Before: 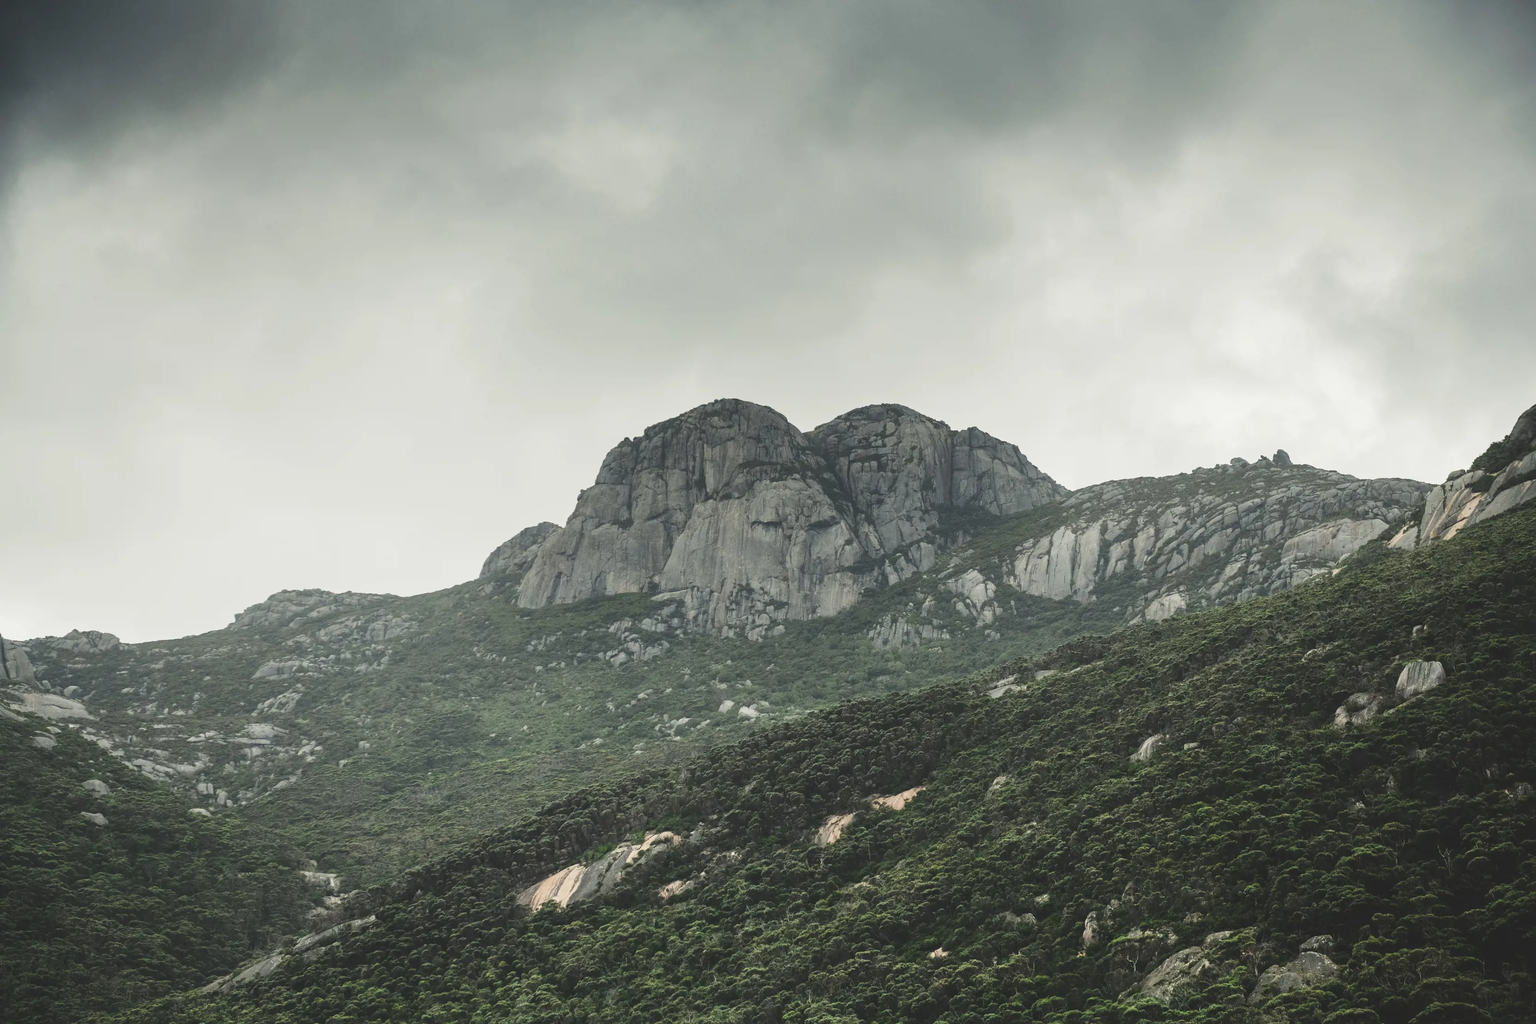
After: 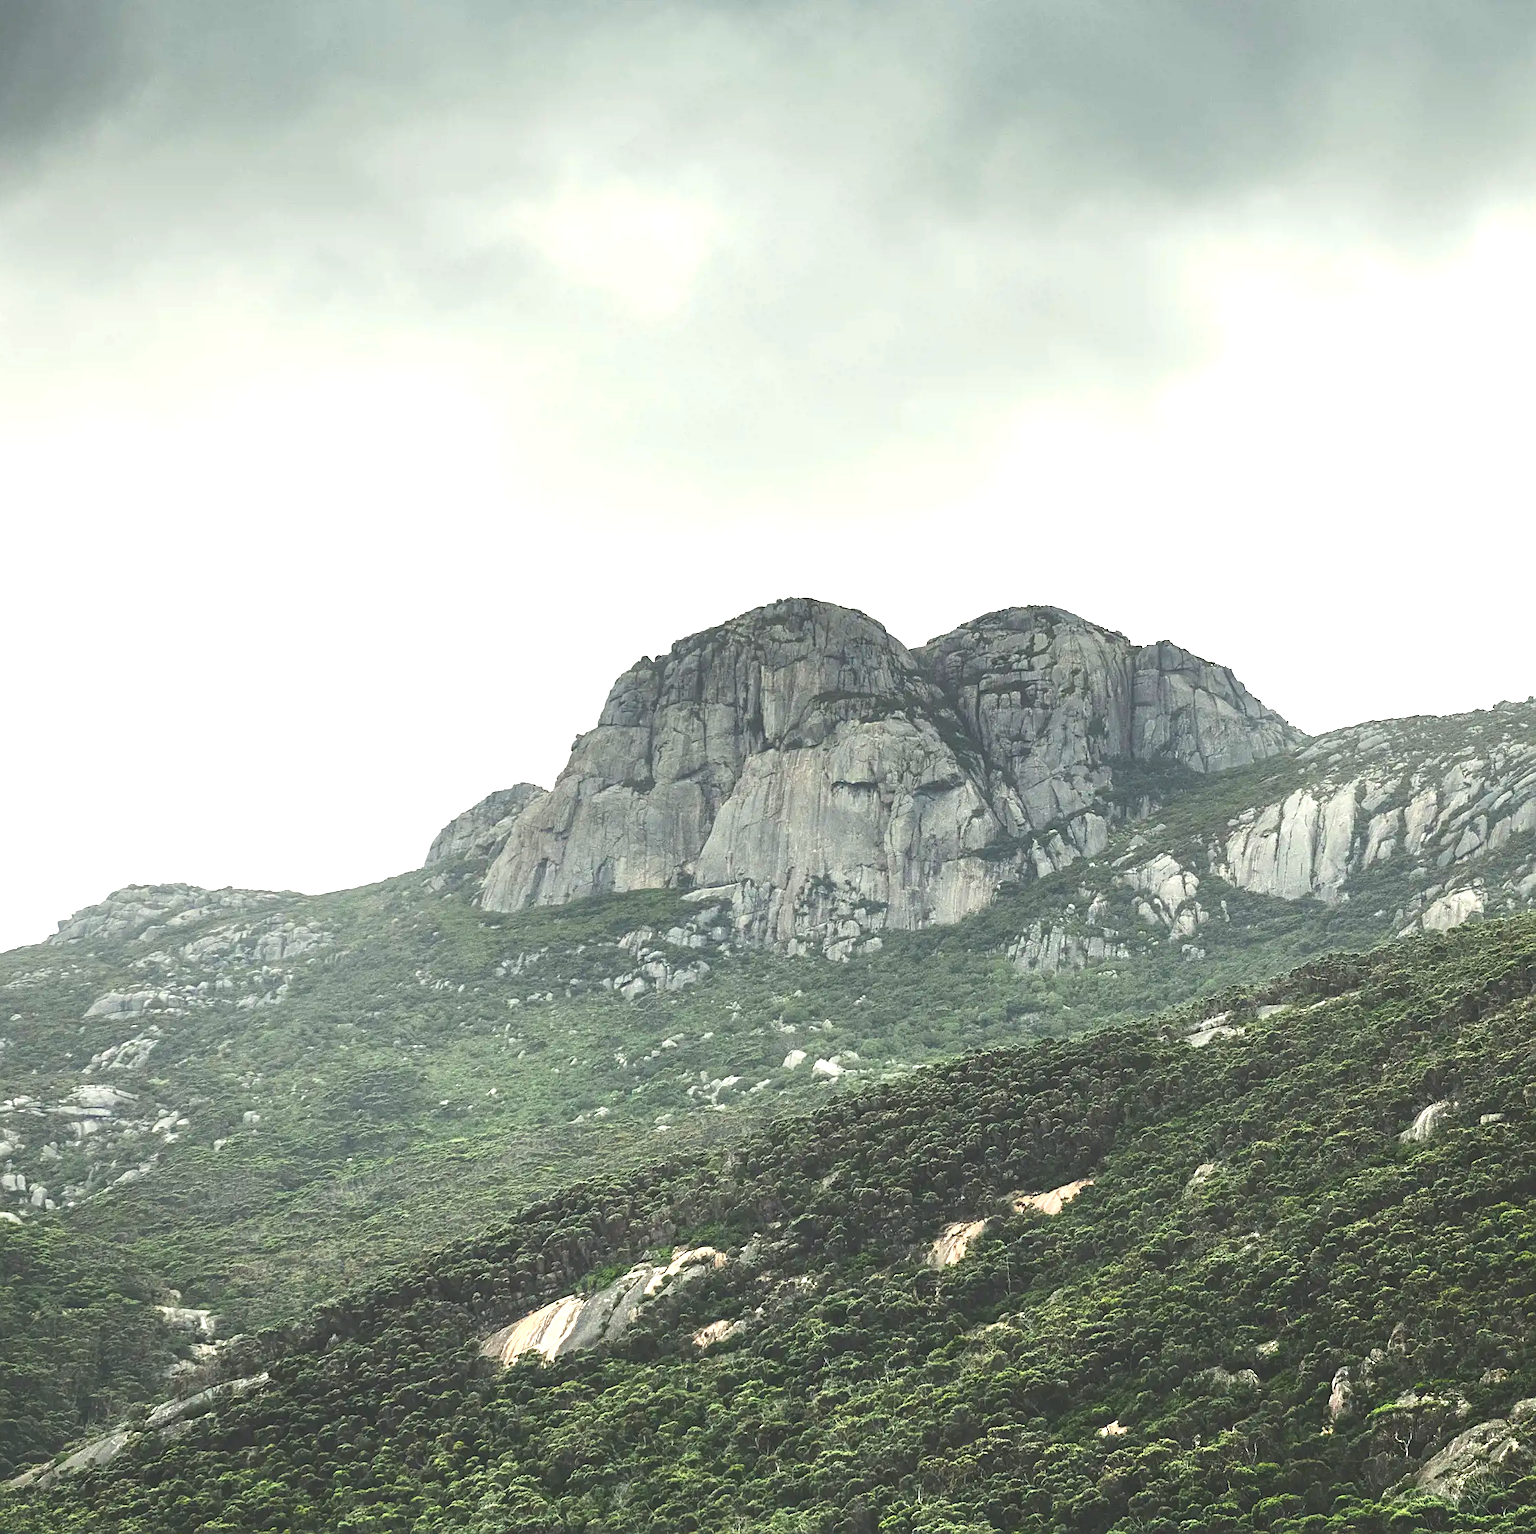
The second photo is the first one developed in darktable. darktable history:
exposure: black level correction -0.001, exposure 0.91 EV, compensate highlight preservation false
sharpen: on, module defaults
contrast brightness saturation: contrast 0.036, saturation 0.158
crop and rotate: left 12.834%, right 20.453%
